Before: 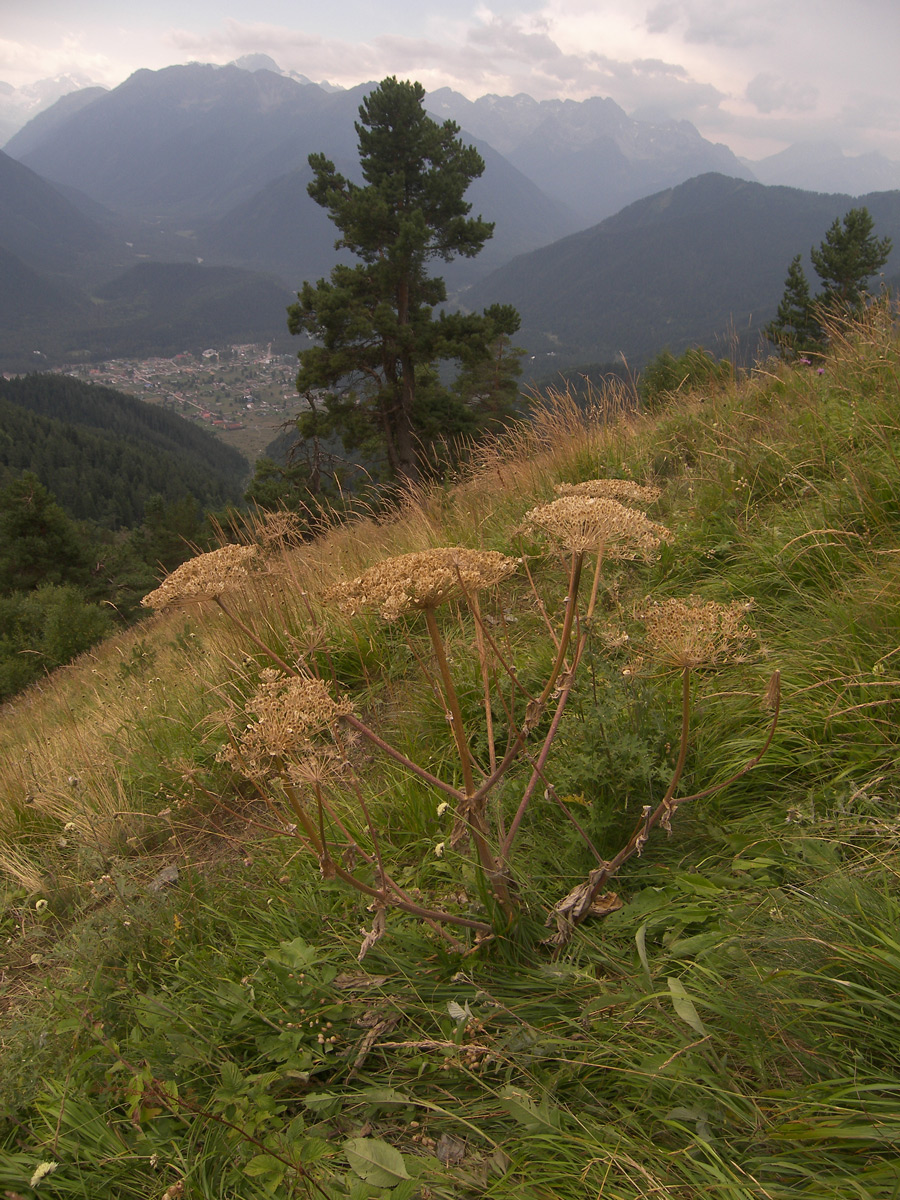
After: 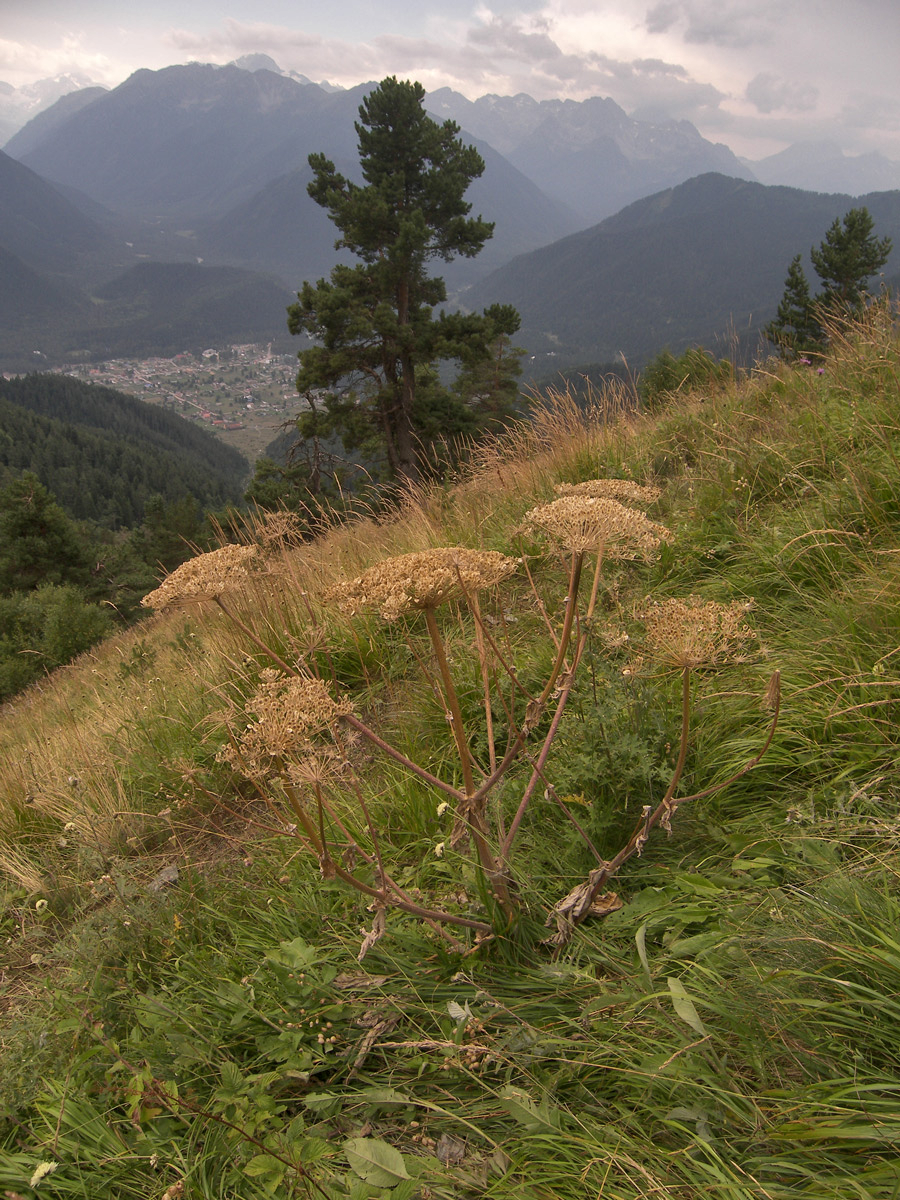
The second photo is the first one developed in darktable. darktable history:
exposure: compensate exposure bias true, compensate highlight preservation false
shadows and highlights: low approximation 0.01, soften with gaussian
local contrast: highlights 103%, shadows 98%, detail 119%, midtone range 0.2
